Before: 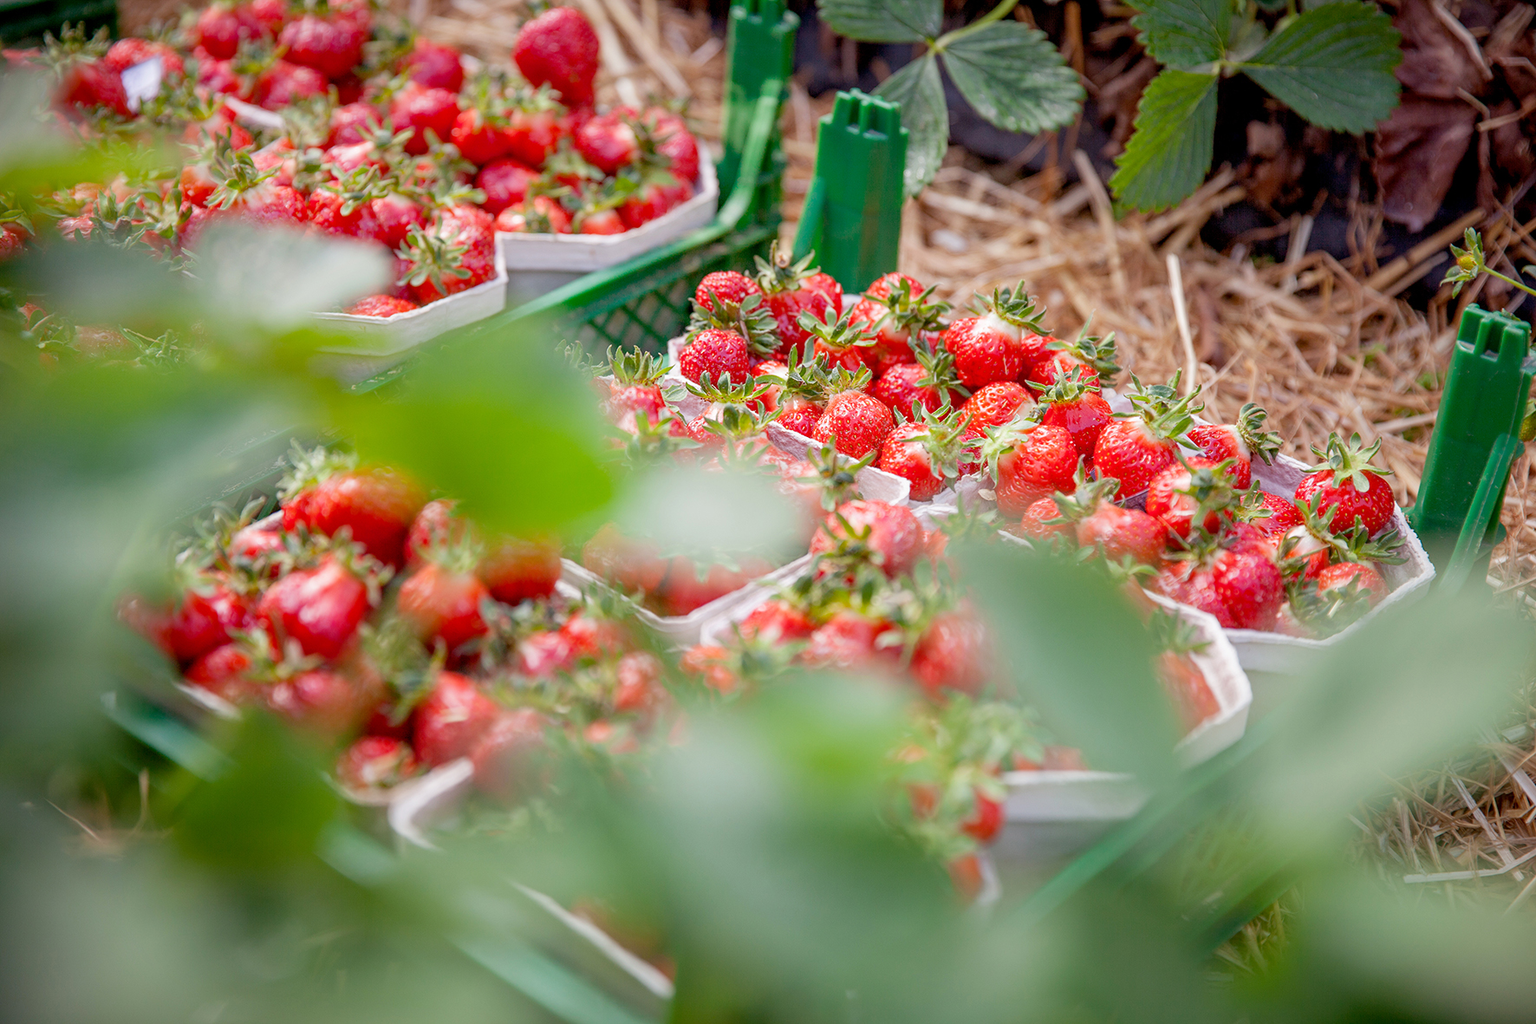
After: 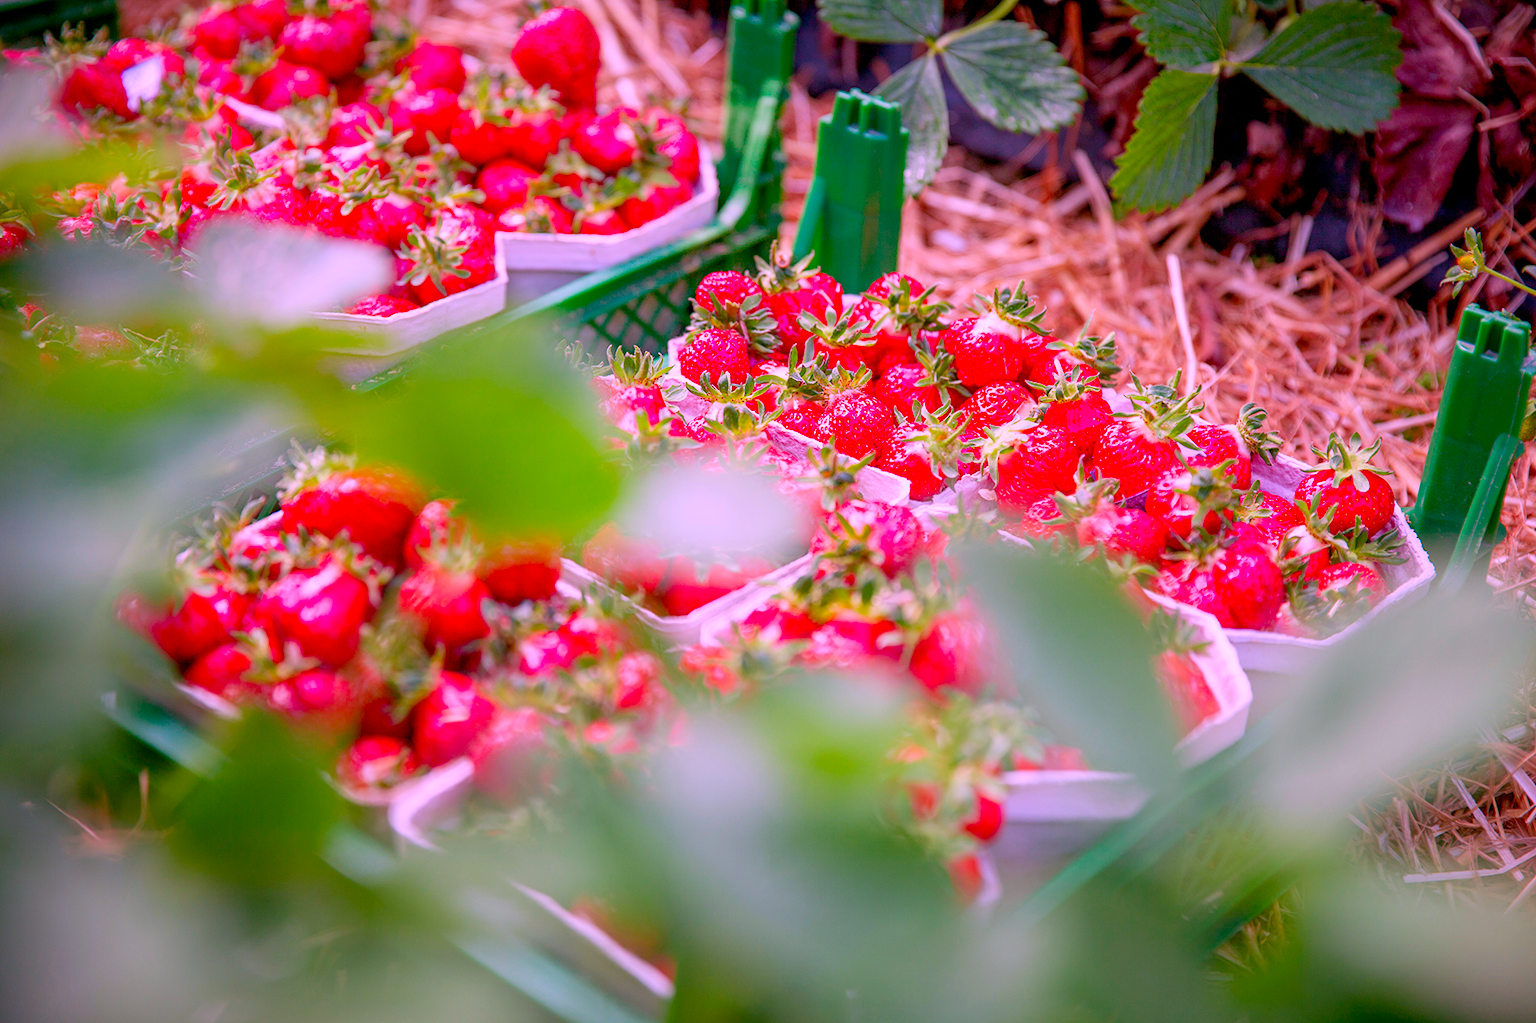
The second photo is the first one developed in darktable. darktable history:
color correction: highlights a* 19.5, highlights b* -11.53, saturation 1.69
color calibration: illuminant as shot in camera, x 0.358, y 0.373, temperature 4628.91 K
